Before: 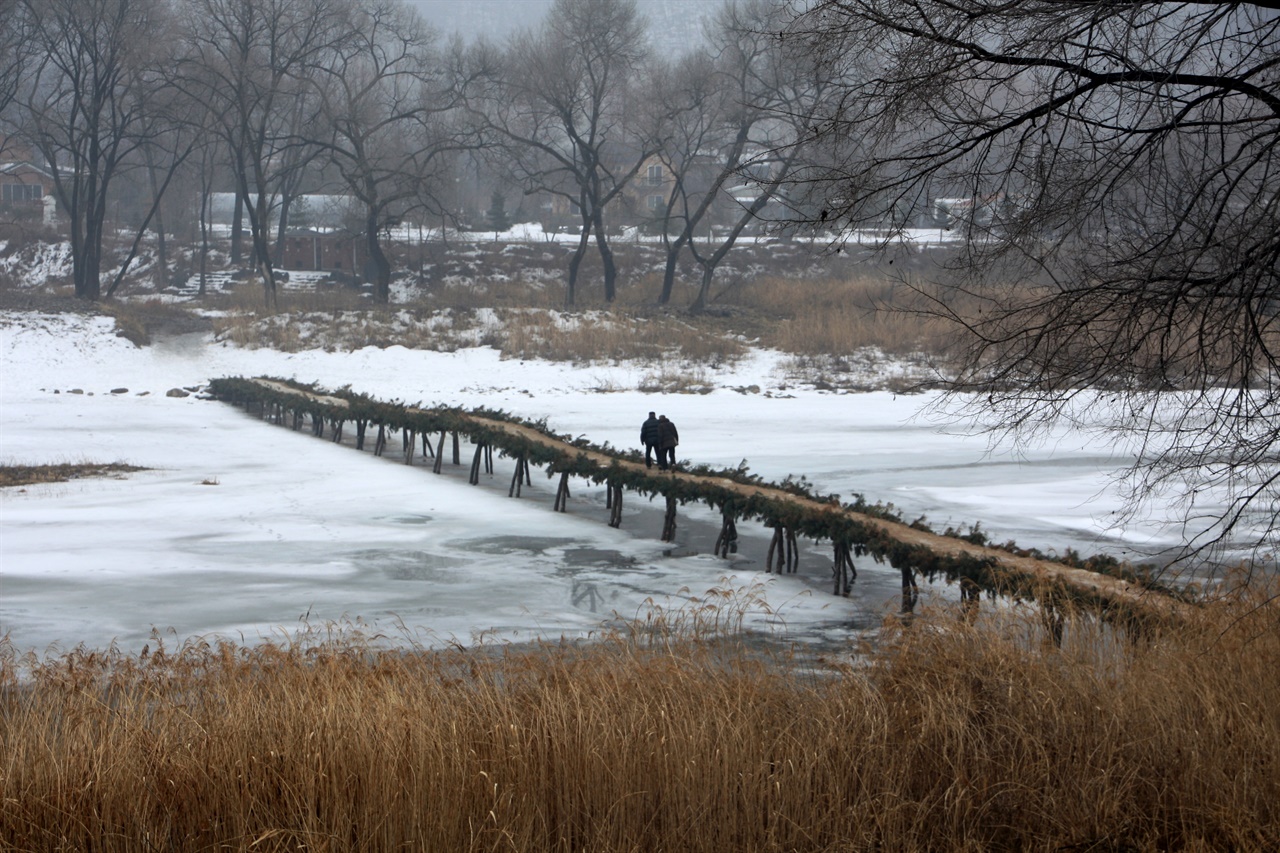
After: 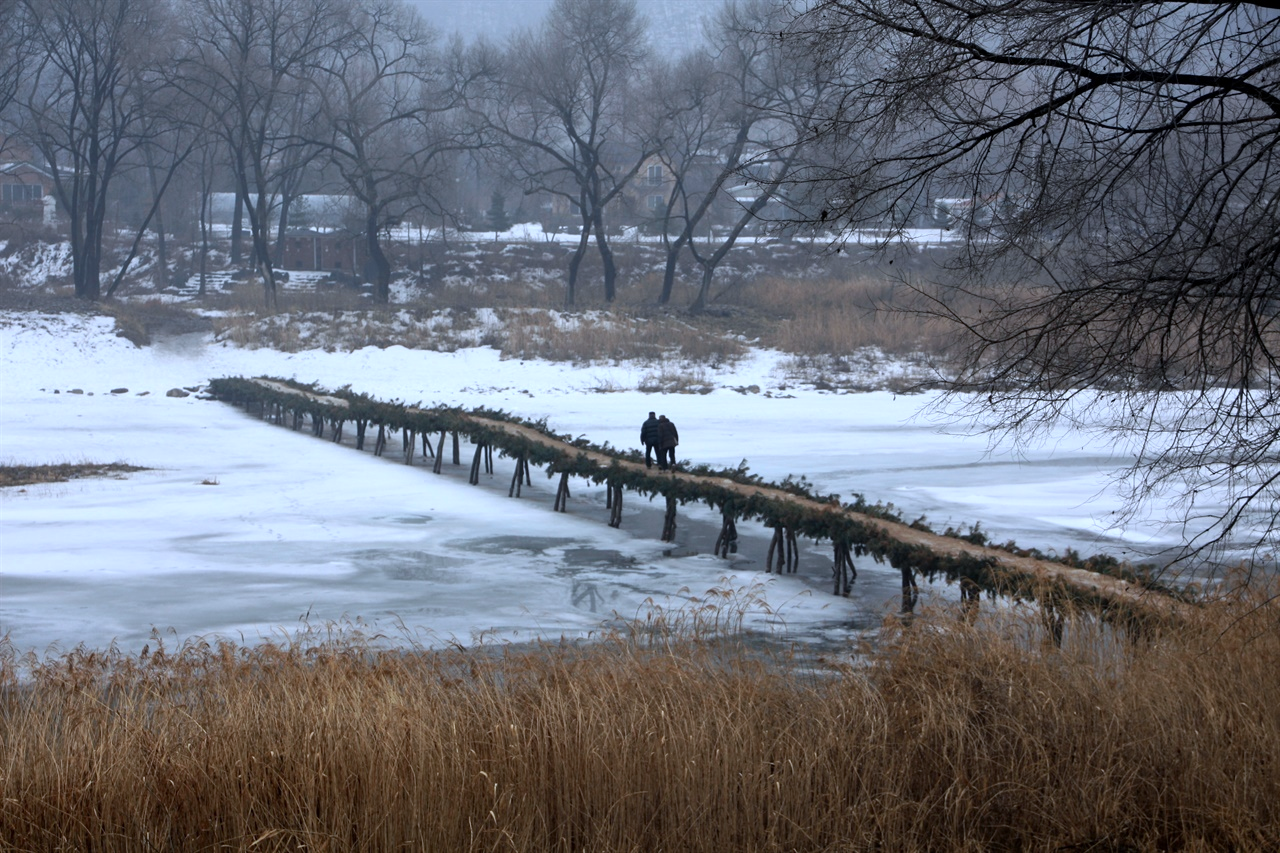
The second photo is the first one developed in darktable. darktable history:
color calibration: x 0.367, y 0.376, temperature 4372.25 K
white balance: red 1.004, blue 1.024
